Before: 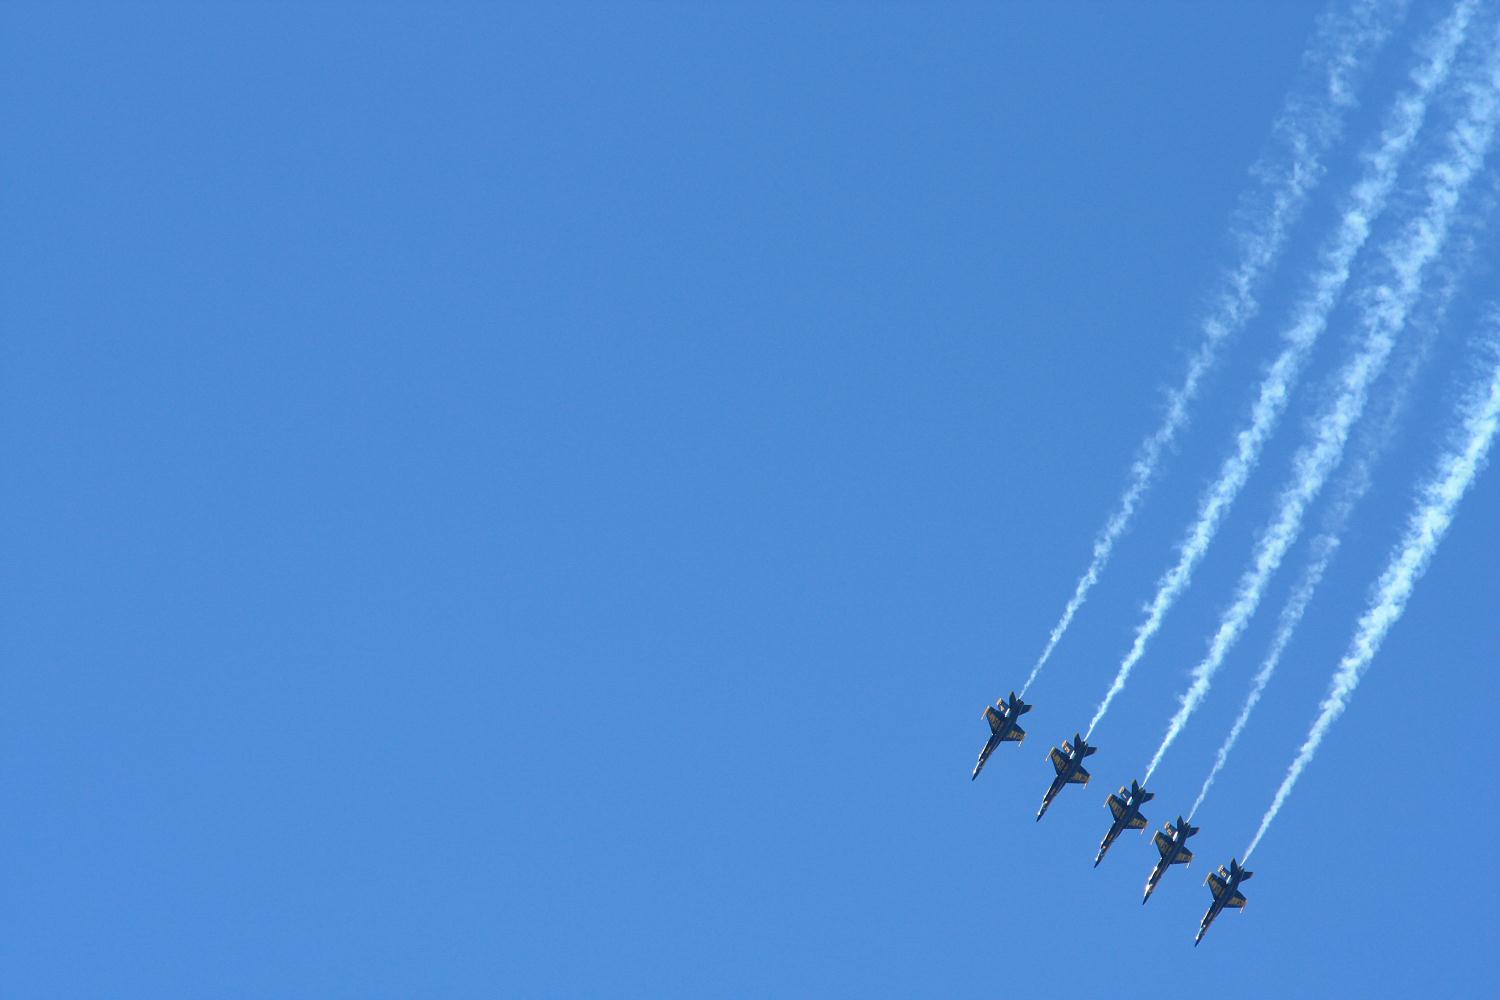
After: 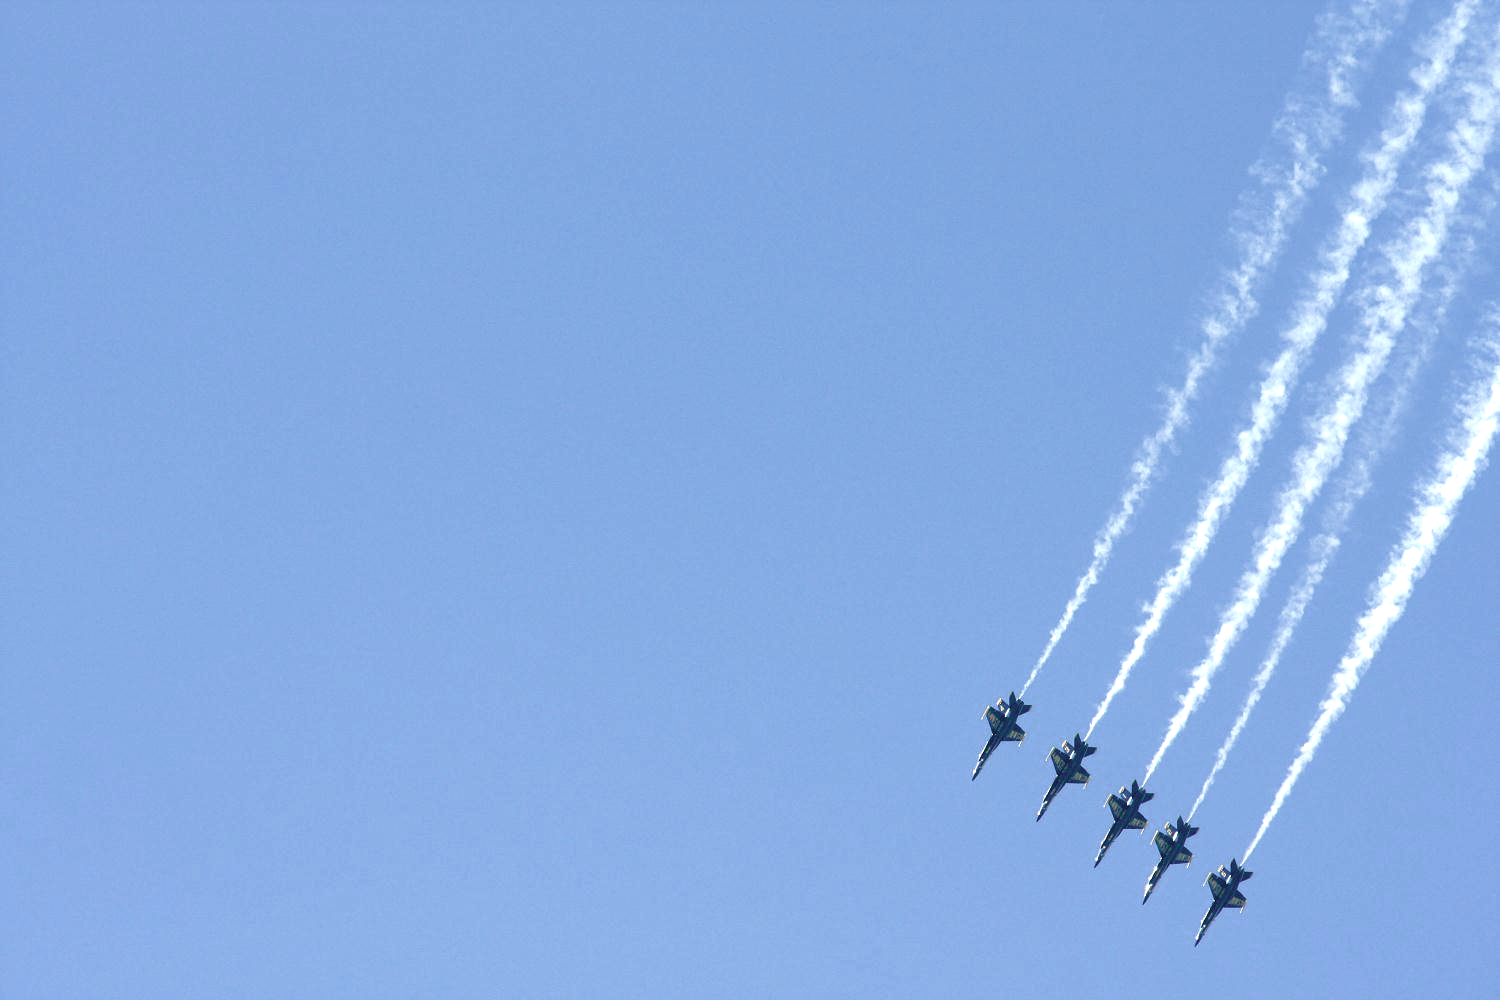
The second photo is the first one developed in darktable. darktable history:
color balance rgb: shadows lift › luminance -28.72%, shadows lift › chroma 10%, shadows lift › hue 228.76°, linear chroma grading › global chroma 14.988%, perceptual saturation grading › global saturation 20%, perceptual saturation grading › highlights -50.195%, perceptual saturation grading › shadows 30.837%
velvia: strength 39.59%
color correction: highlights b* -0.053, saturation 0.487
exposure: black level correction 0, exposure 0.699 EV, compensate exposure bias true, compensate highlight preservation false
